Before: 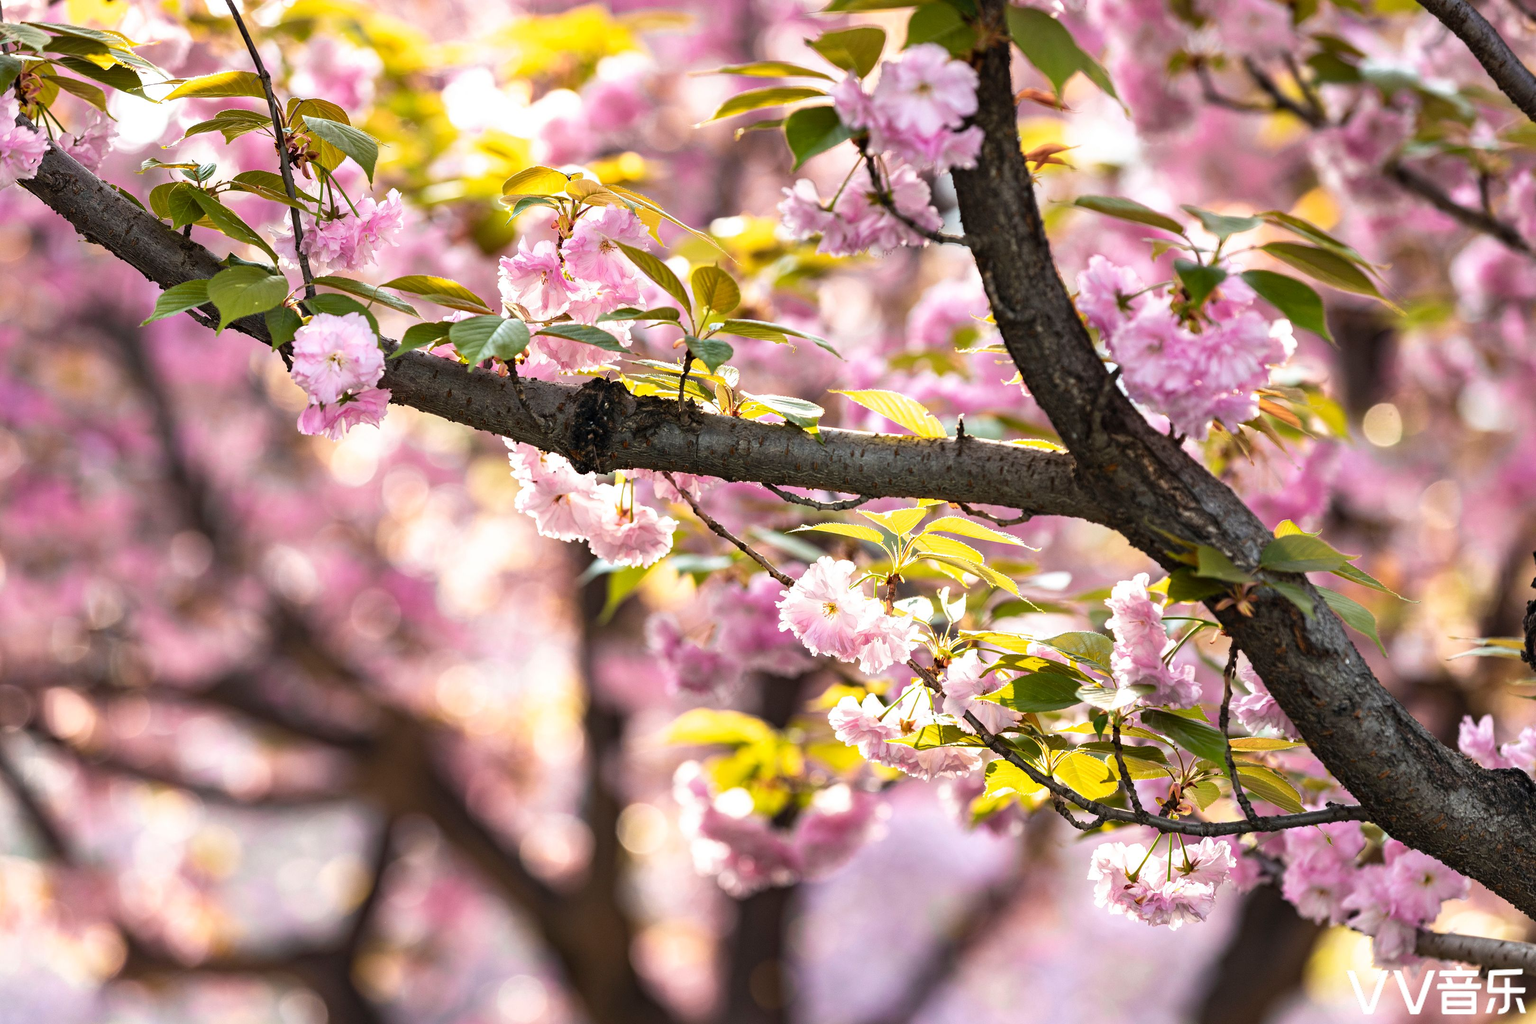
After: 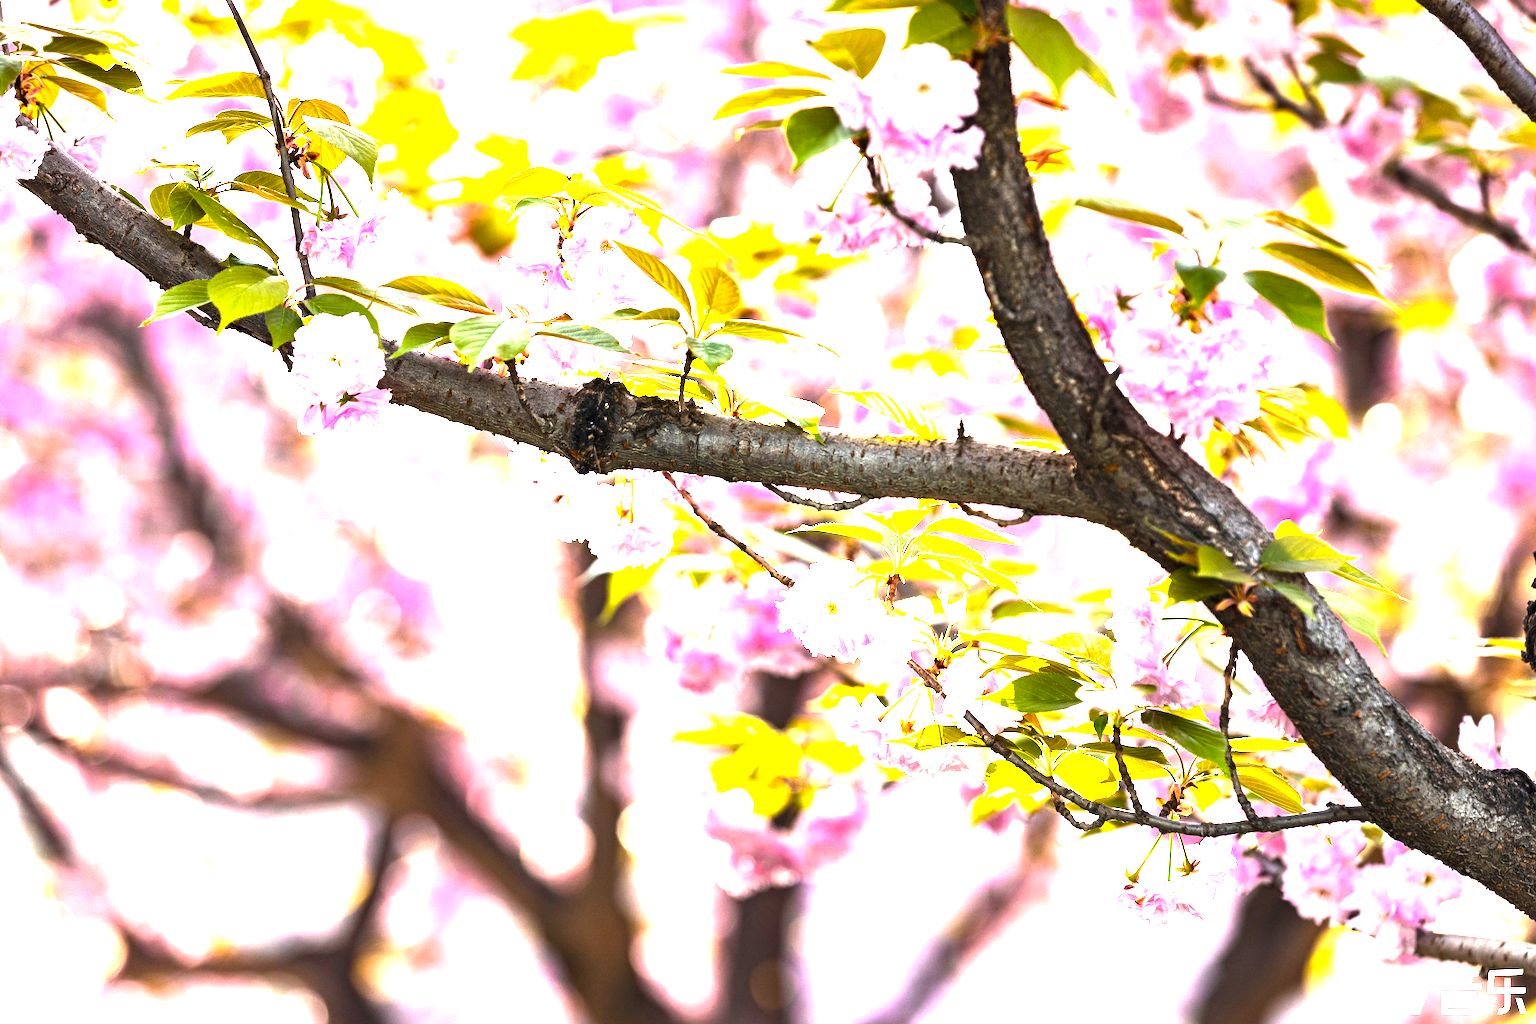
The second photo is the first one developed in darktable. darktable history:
color balance rgb: perceptual saturation grading › global saturation 19.381%, perceptual brilliance grading › global brilliance 15.32%, perceptual brilliance grading › shadows -35.817%, global vibrance 9.876%
exposure: black level correction 0, exposure 1.473 EV, compensate highlight preservation false
